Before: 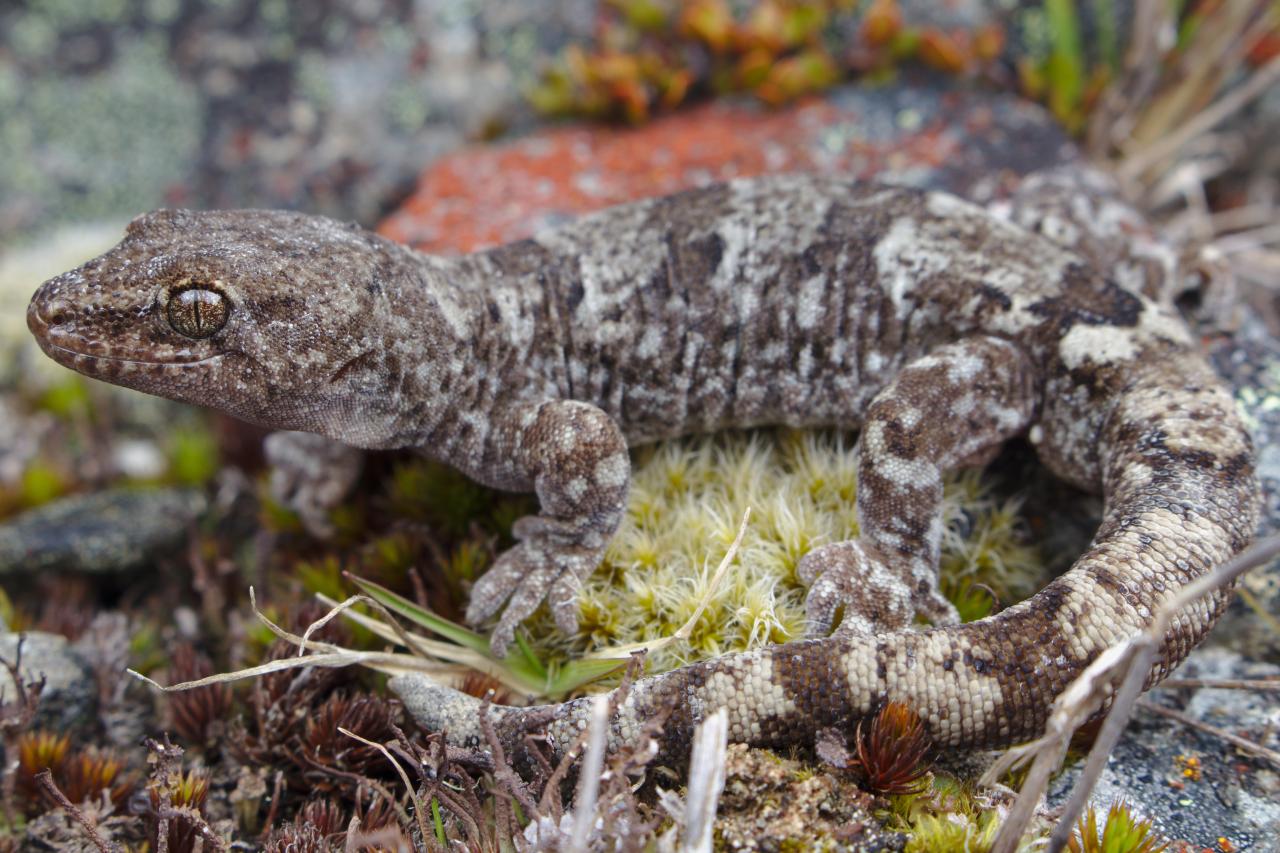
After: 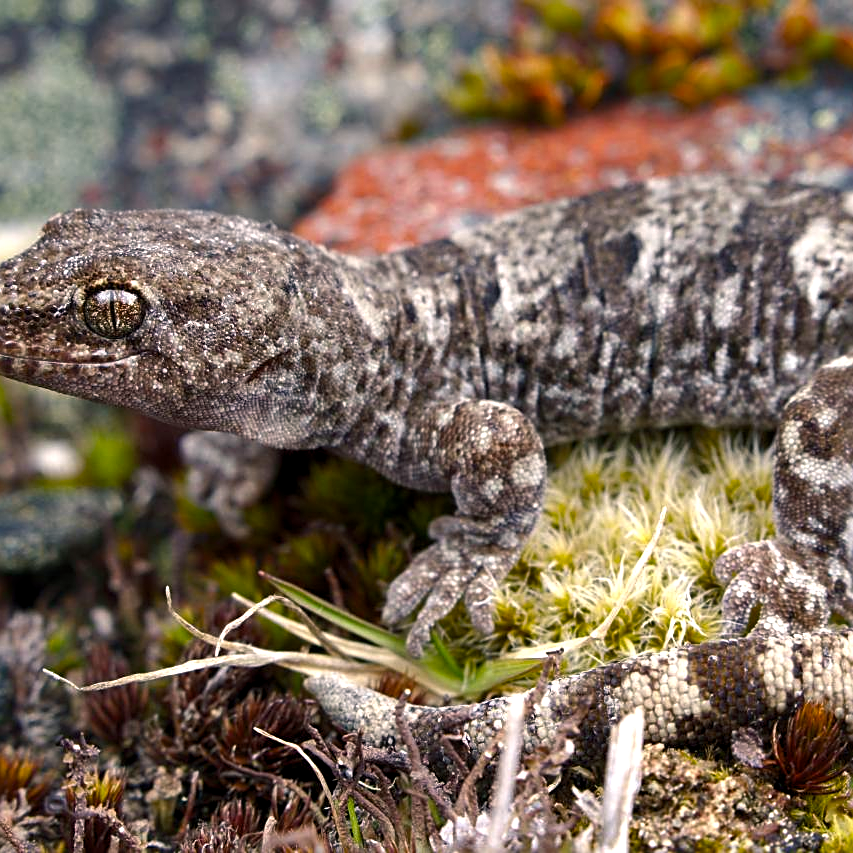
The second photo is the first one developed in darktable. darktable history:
shadows and highlights: shadows 20.91, highlights -82.73, soften with gaussian
crop and rotate: left 6.617%, right 26.717%
color balance rgb: shadows lift › chroma 2%, shadows lift › hue 185.64°, power › luminance 1.48%, highlights gain › chroma 3%, highlights gain › hue 54.51°, global offset › luminance -0.4%, perceptual saturation grading › highlights -18.47%, perceptual saturation grading › mid-tones 6.62%, perceptual saturation grading › shadows 28.22%, perceptual brilliance grading › highlights 15.68%, perceptual brilliance grading › shadows -14.29%, global vibrance 25.96%, contrast 6.45%
sharpen: on, module defaults
